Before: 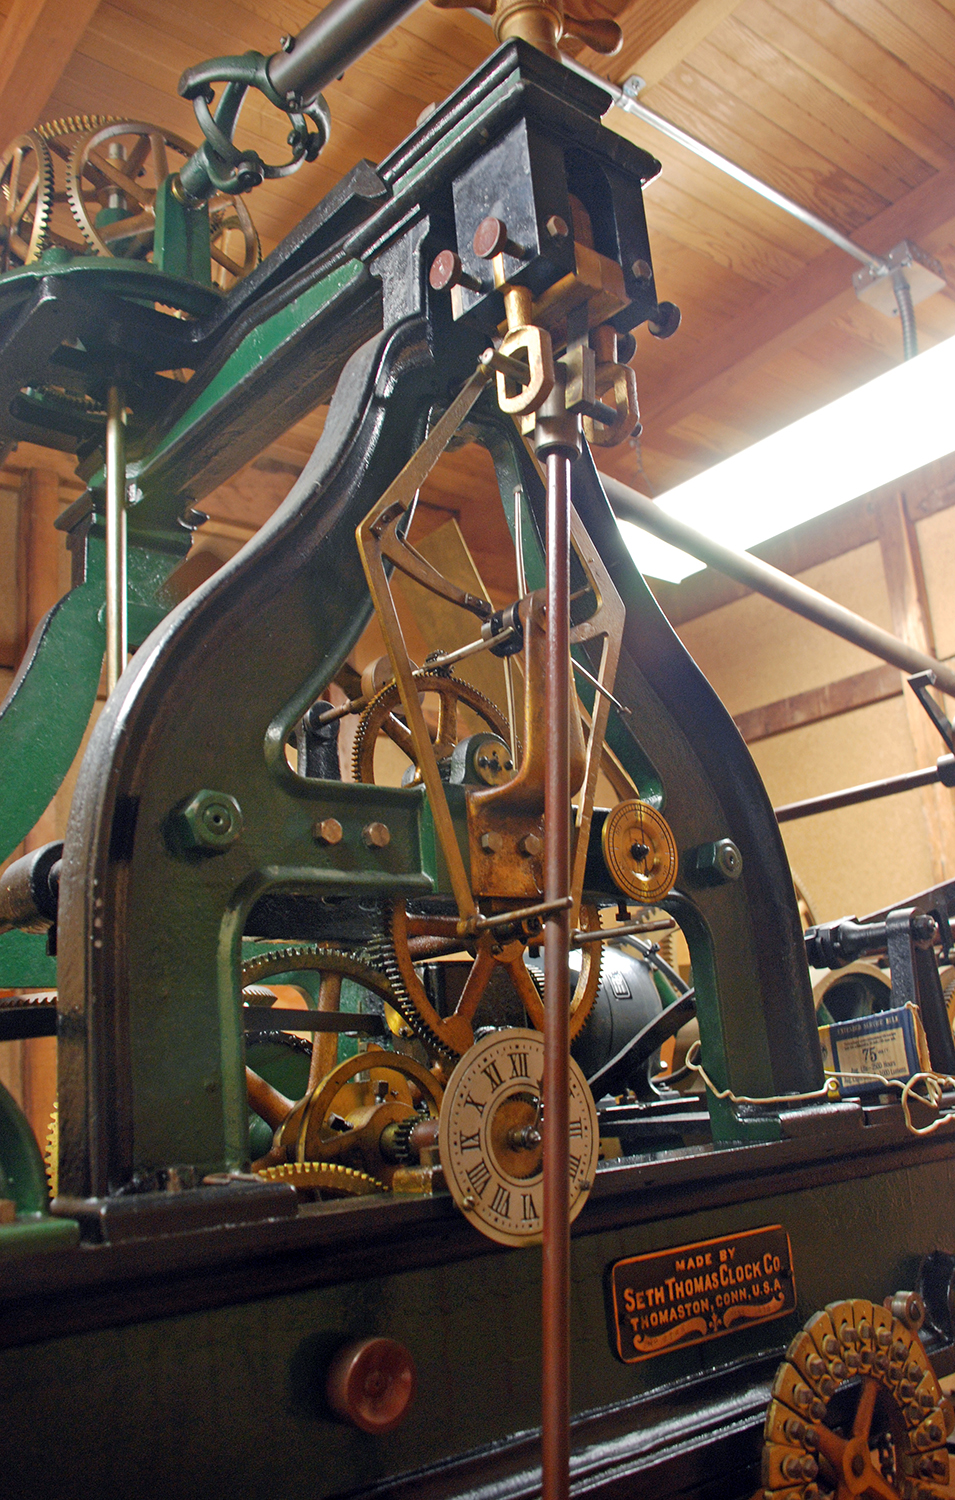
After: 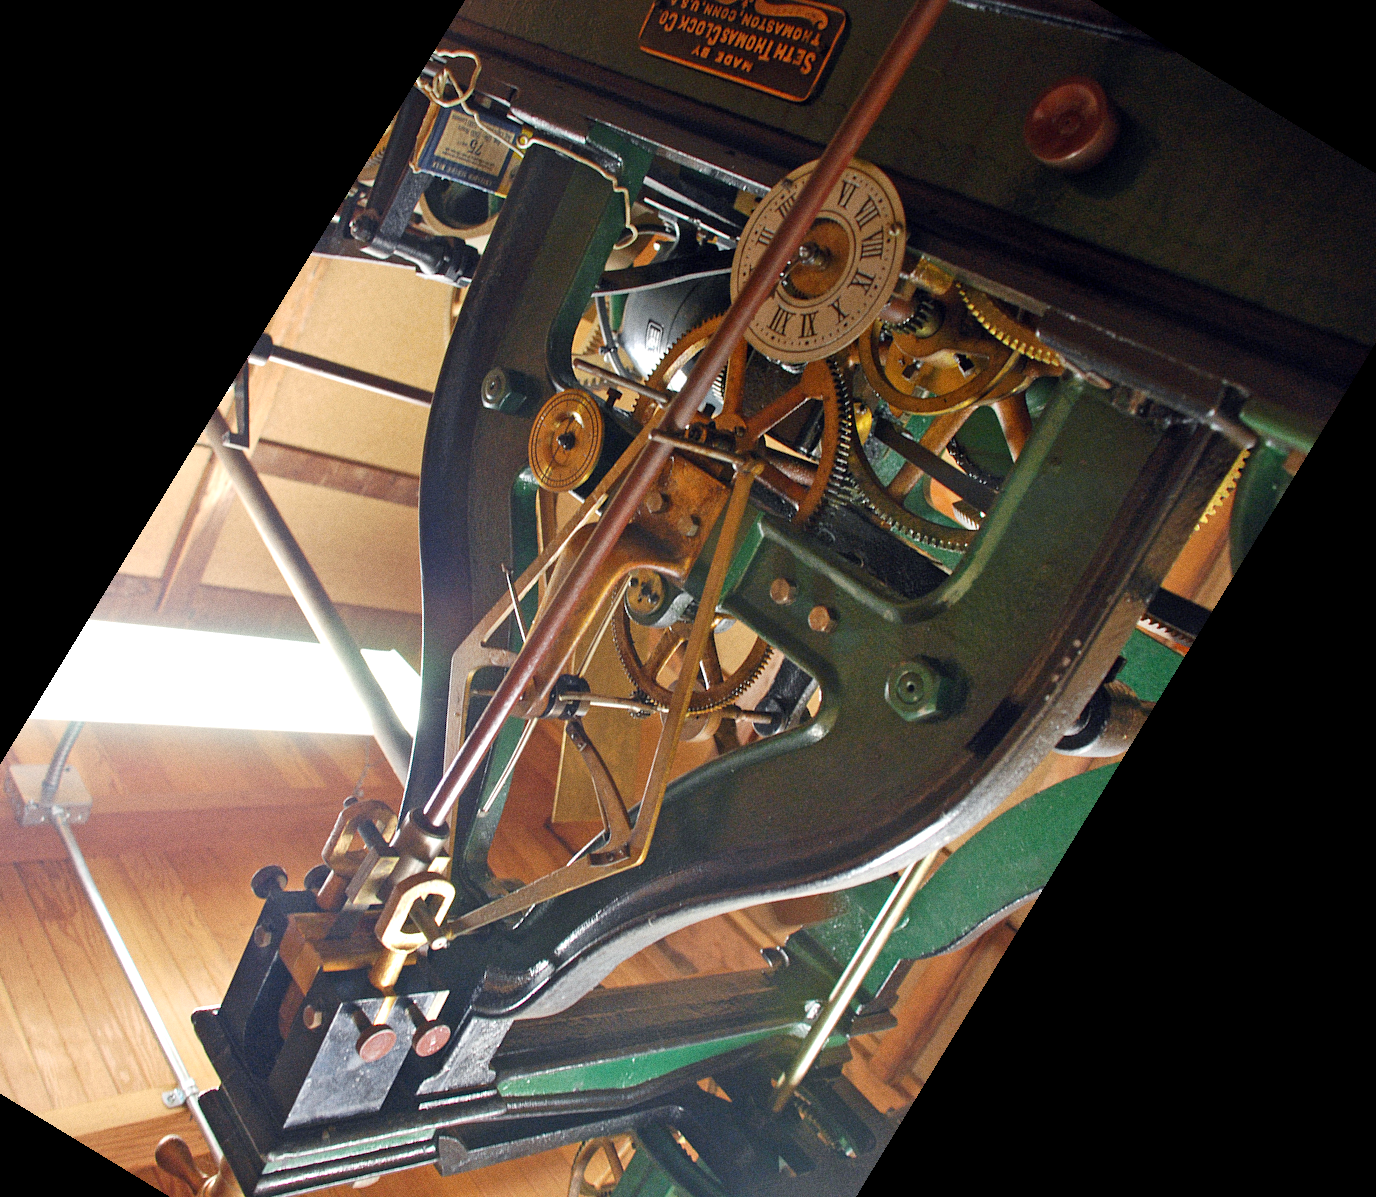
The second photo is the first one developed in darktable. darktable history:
exposure: exposure 0.485 EV, compensate highlight preservation false
crop and rotate: angle 148.68°, left 9.111%, top 15.603%, right 4.588%, bottom 17.041%
grain: coarseness 0.09 ISO
graduated density: on, module defaults
rotate and perspective: crop left 0, crop top 0
